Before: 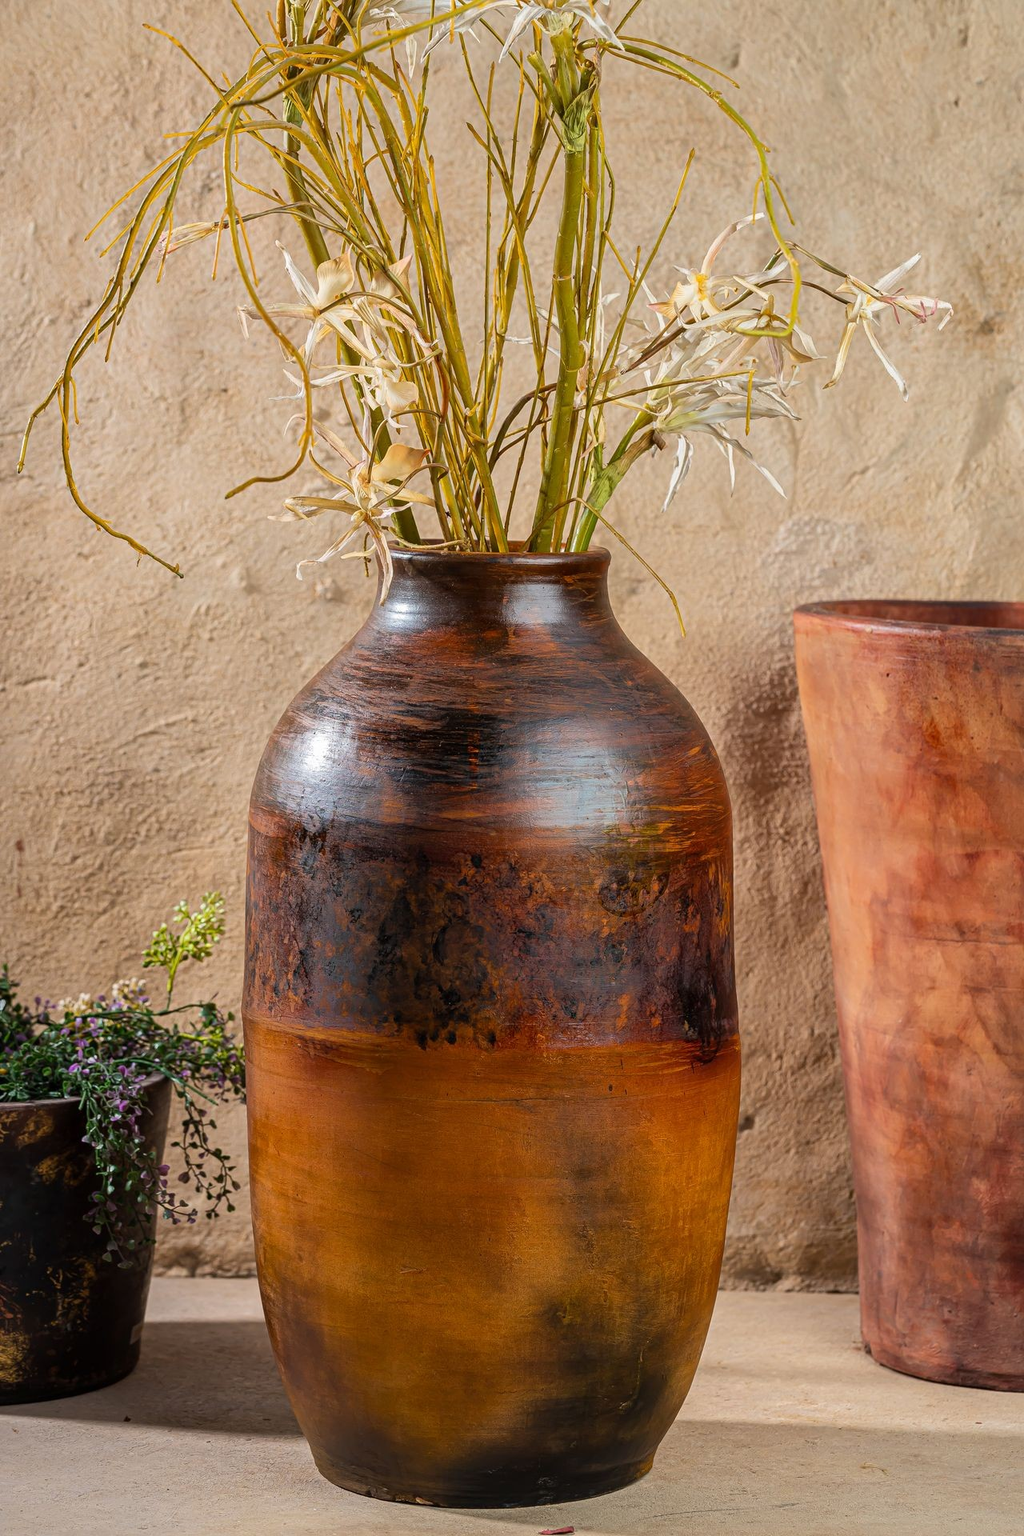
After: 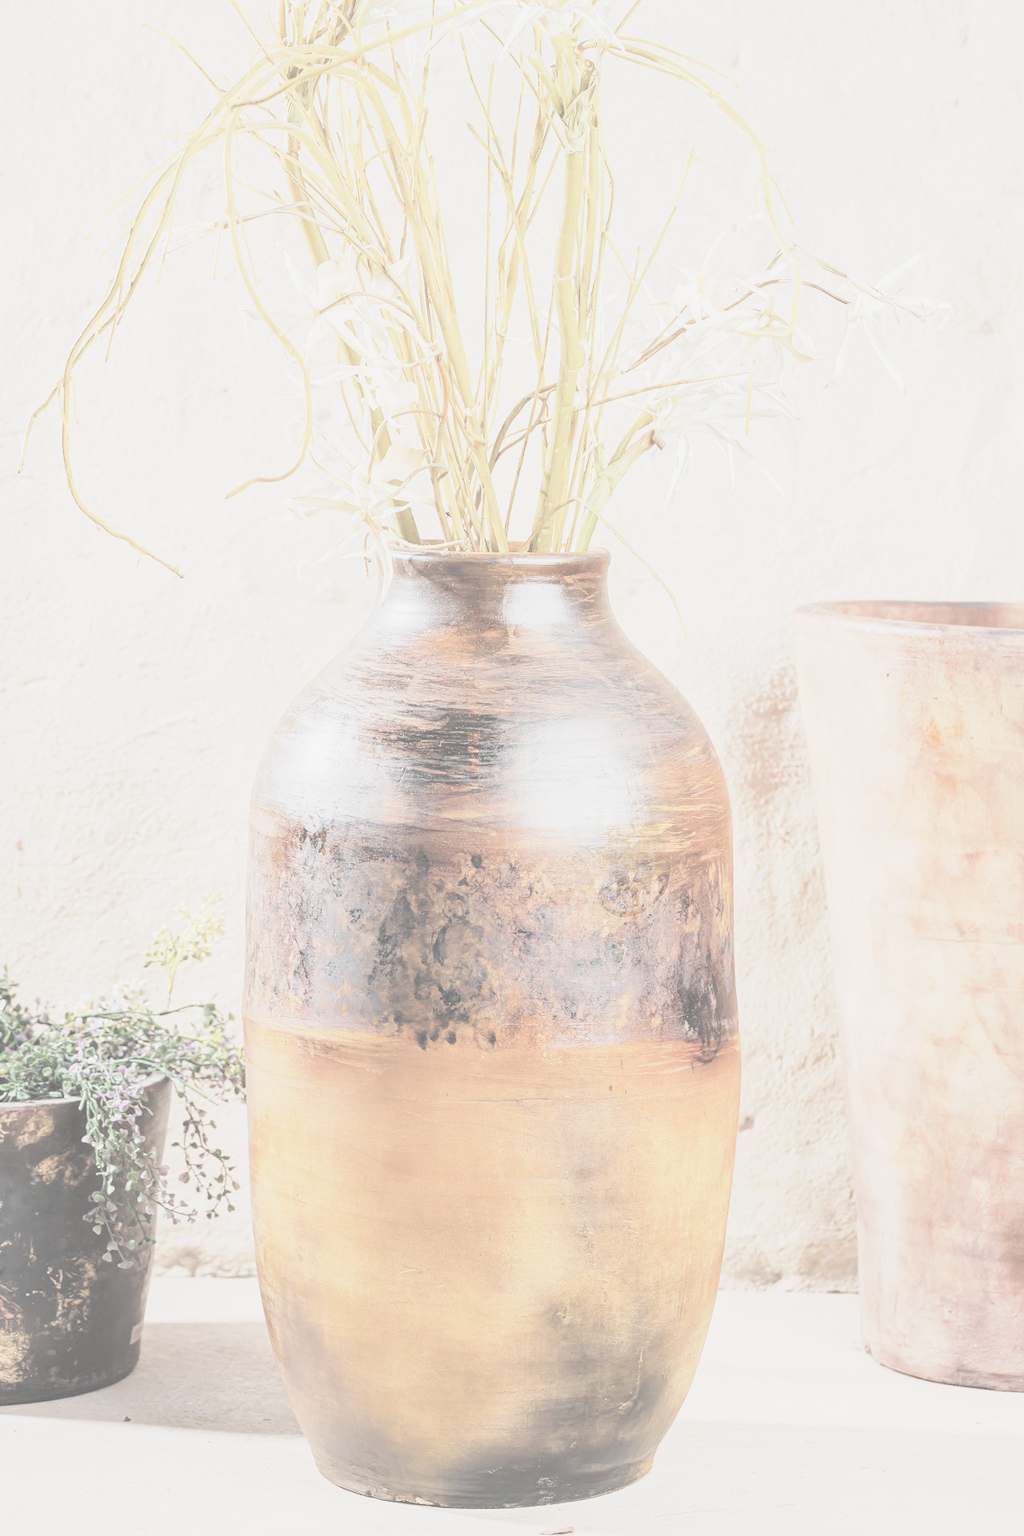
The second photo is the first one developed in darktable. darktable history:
base curve: curves: ch0 [(0, 0) (0.028, 0.03) (0.121, 0.232) (0.46, 0.748) (0.859, 0.968) (1, 1)], preserve colors none
contrast brightness saturation: contrast -0.32, brightness 0.75, saturation -0.78
exposure: exposure 2 EV, compensate highlight preservation false
